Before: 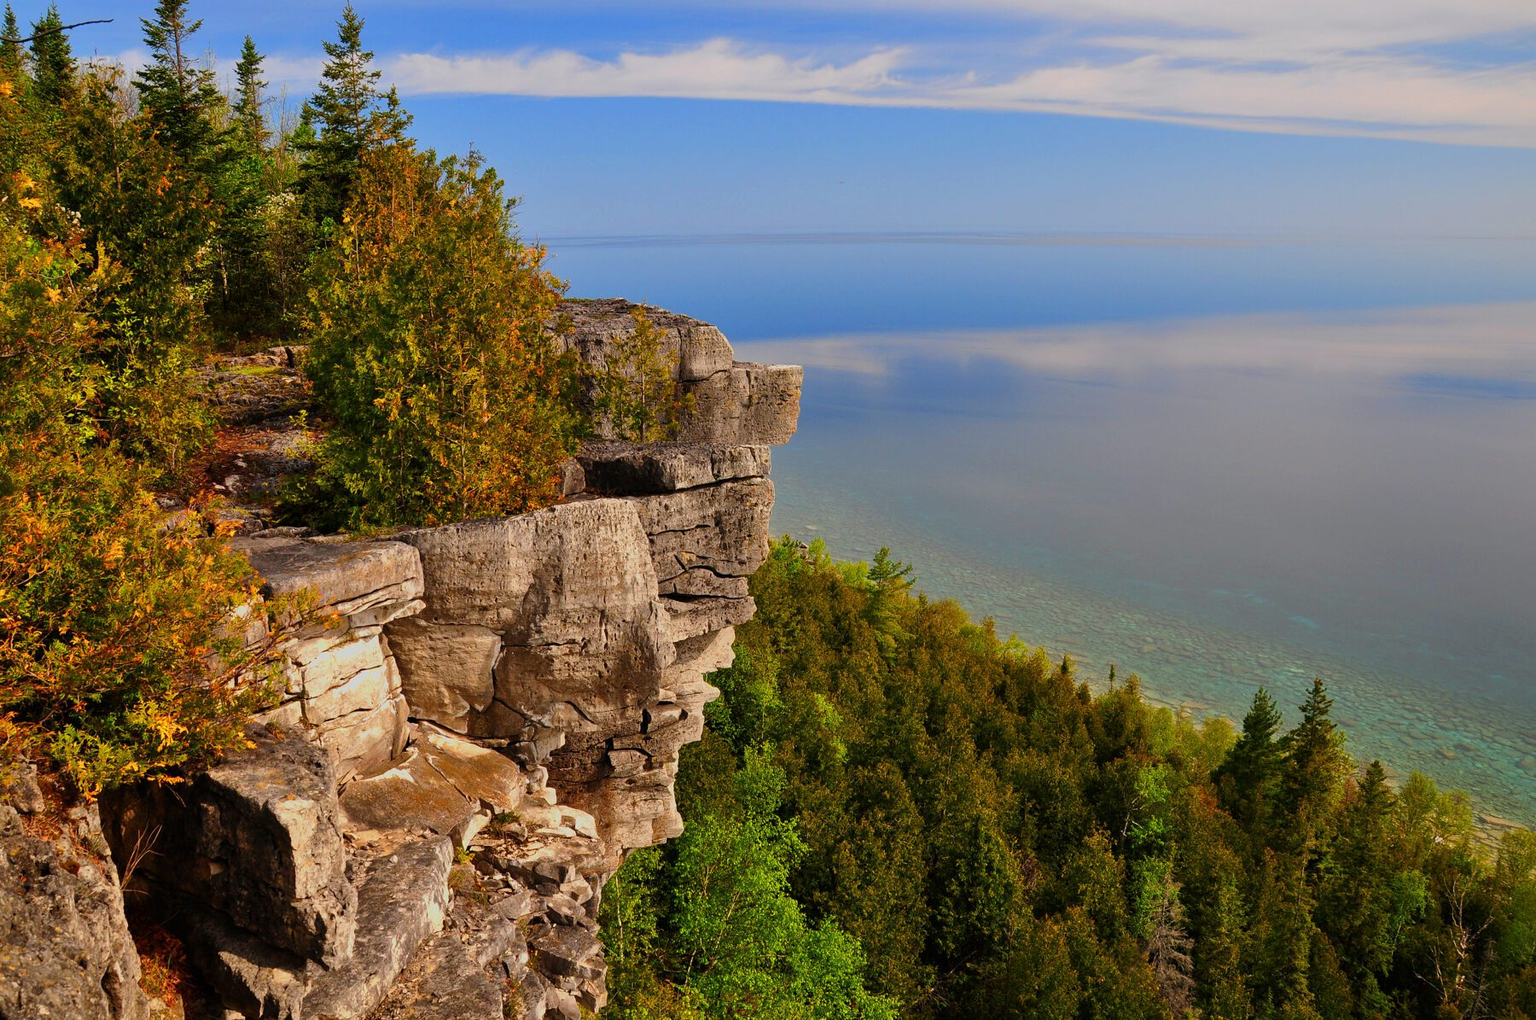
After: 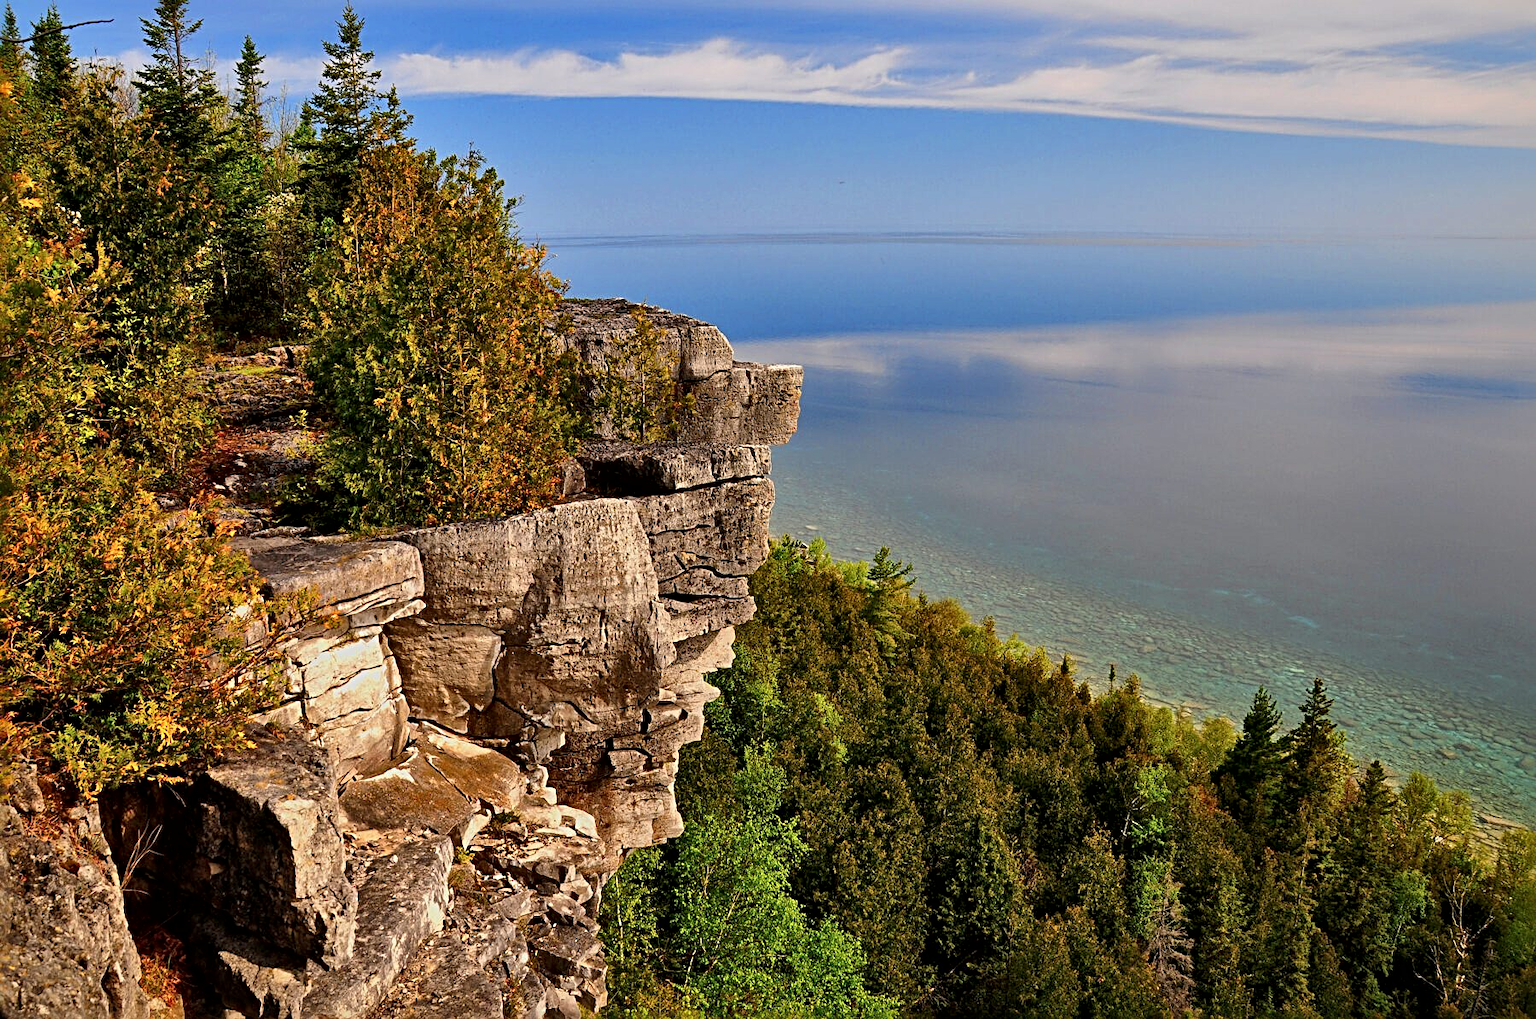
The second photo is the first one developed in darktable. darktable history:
sharpen: radius 4
local contrast: mode bilateral grid, contrast 25, coarseness 60, detail 151%, midtone range 0.2
